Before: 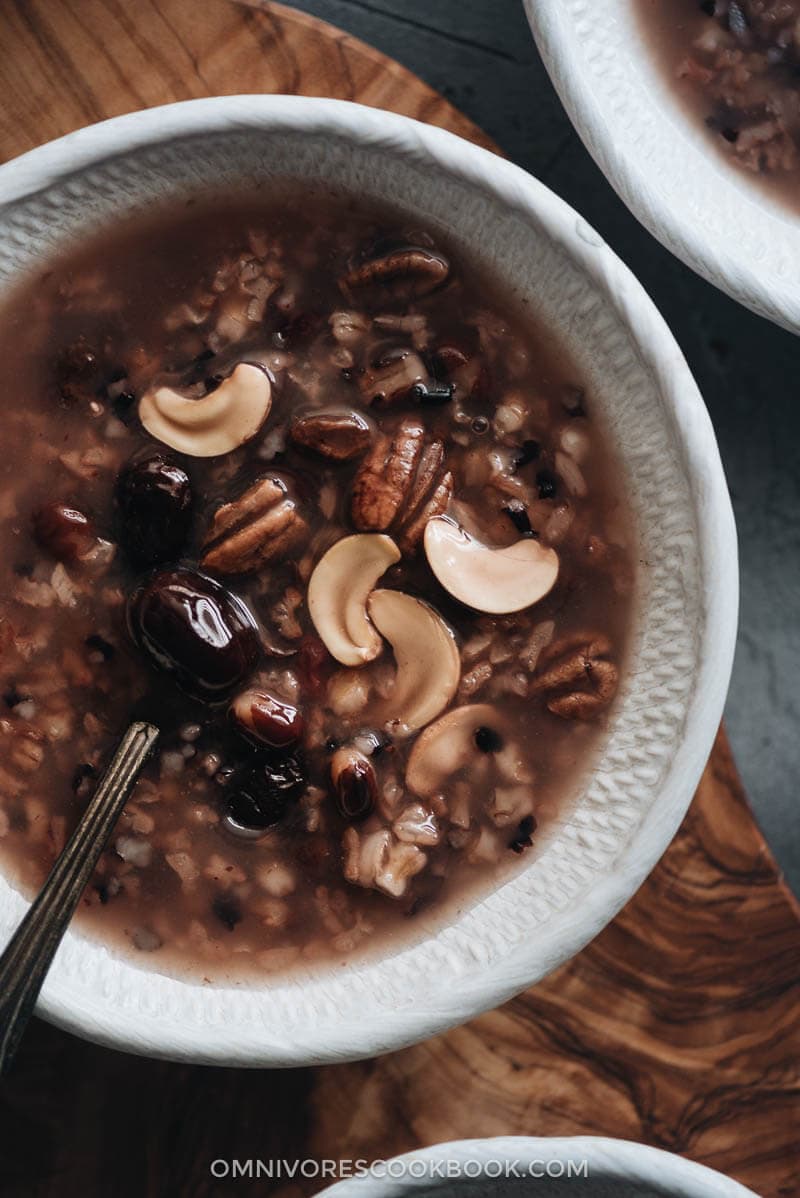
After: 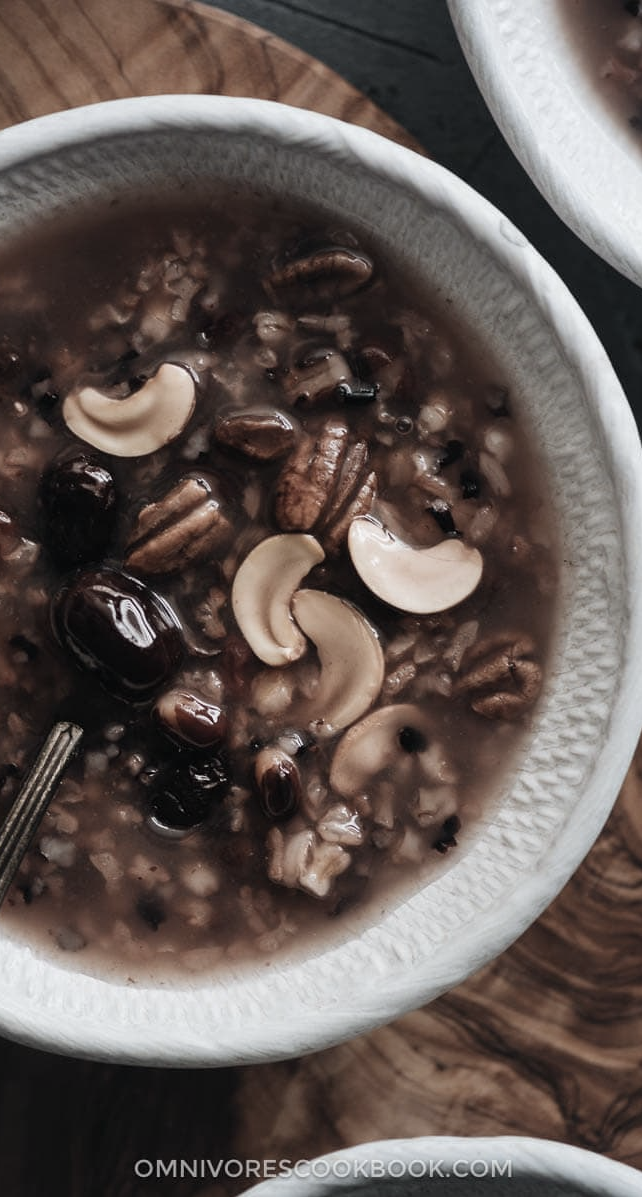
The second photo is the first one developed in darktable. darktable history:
color correction: highlights b* -0.026, saturation 0.555
crop and rotate: left 9.522%, right 10.148%
